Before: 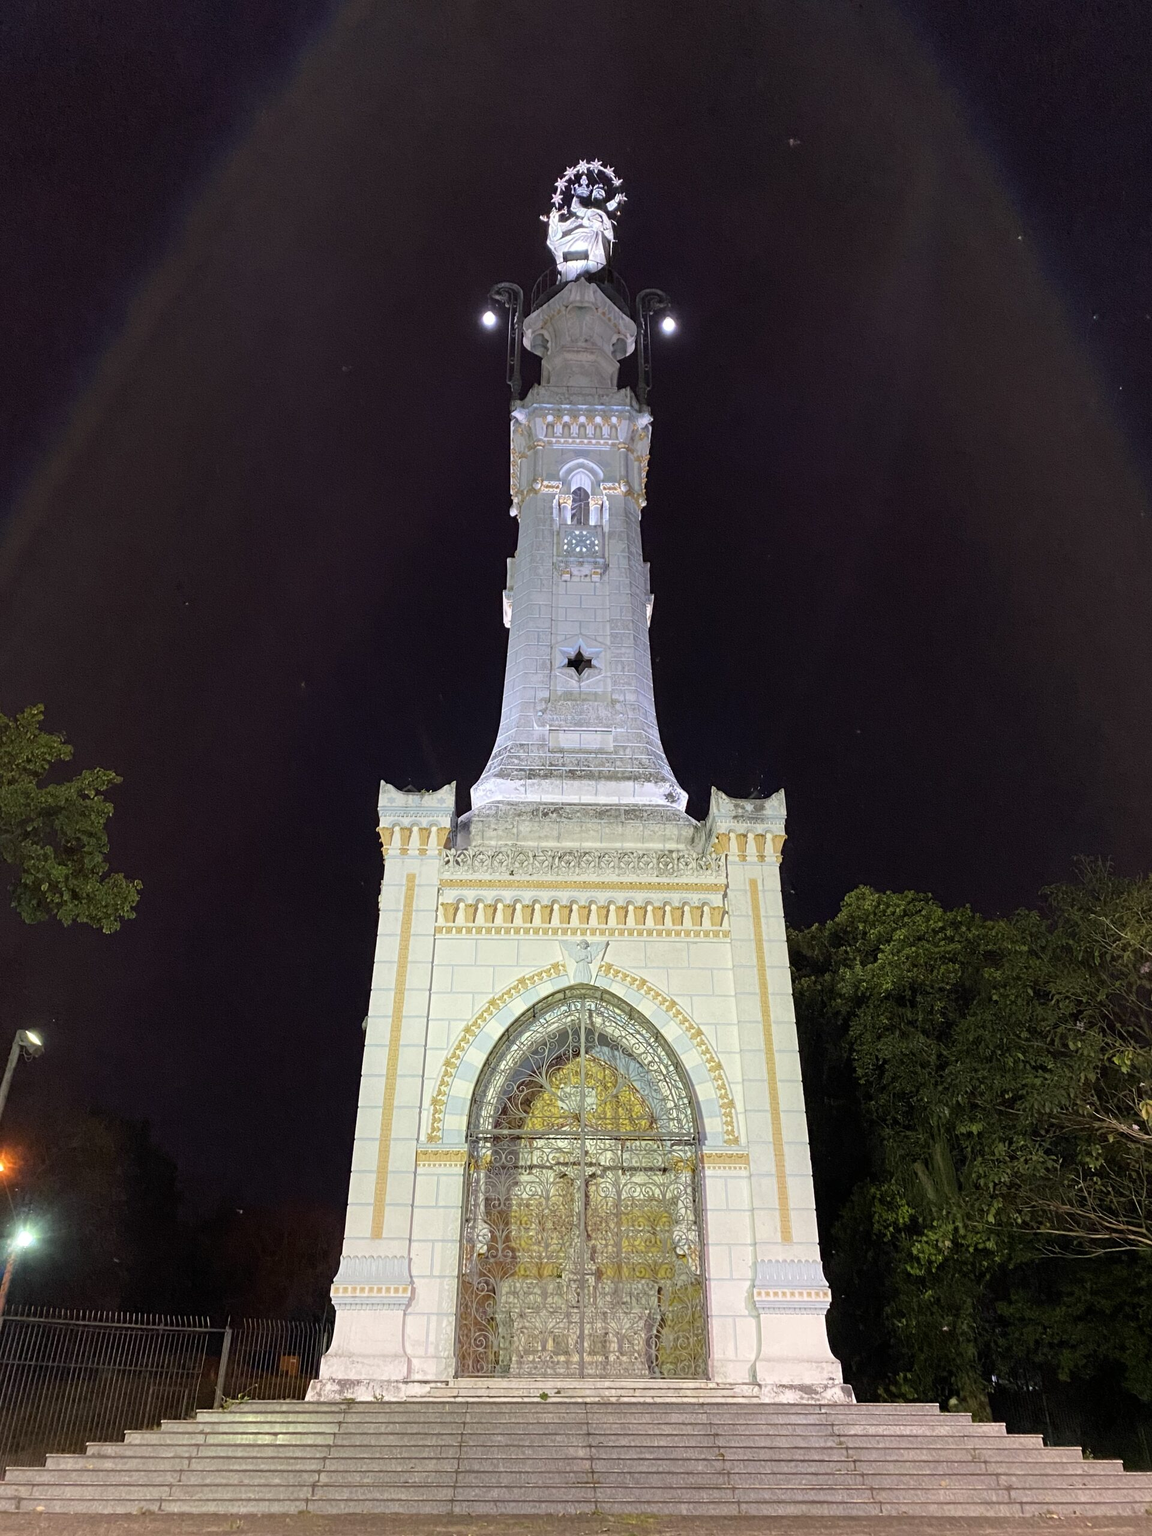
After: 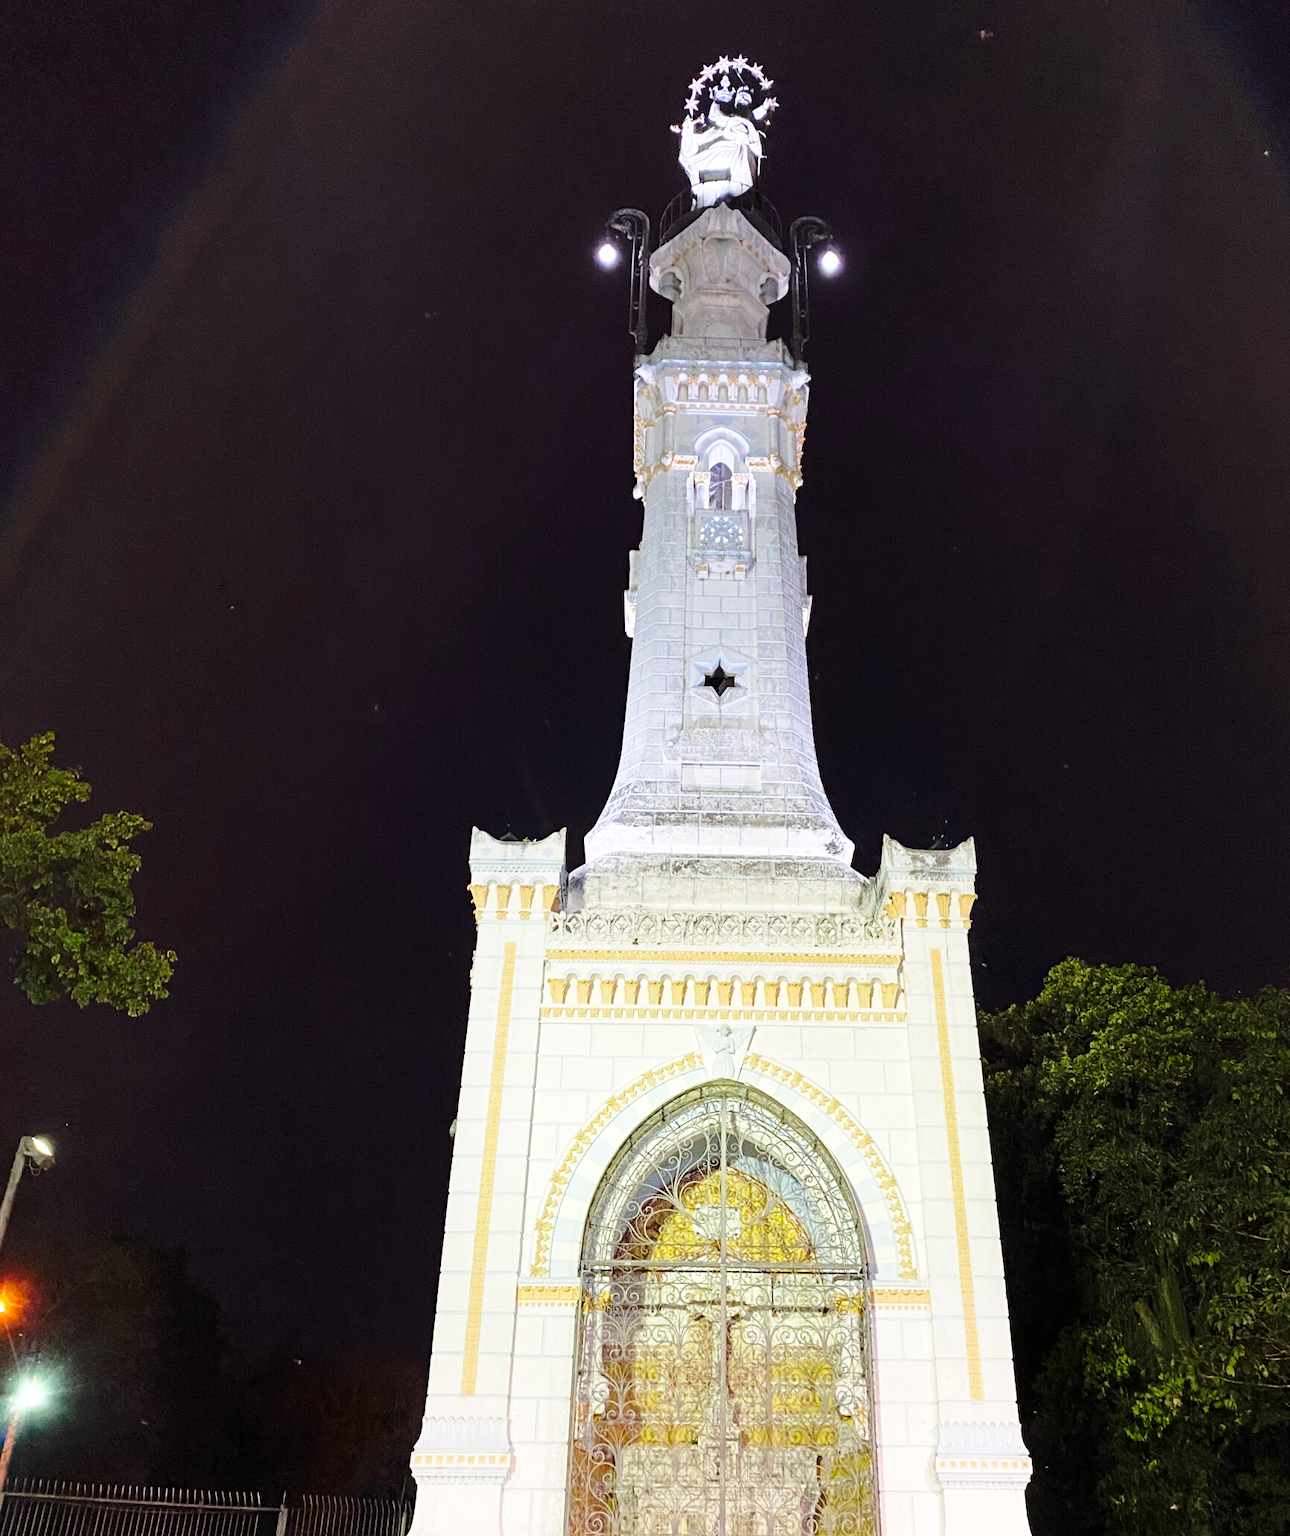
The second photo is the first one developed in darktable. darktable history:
crop: top 7.49%, right 9.717%, bottom 11.943%
base curve: curves: ch0 [(0, 0) (0.036, 0.037) (0.121, 0.228) (0.46, 0.76) (0.859, 0.983) (1, 1)], preserve colors none
